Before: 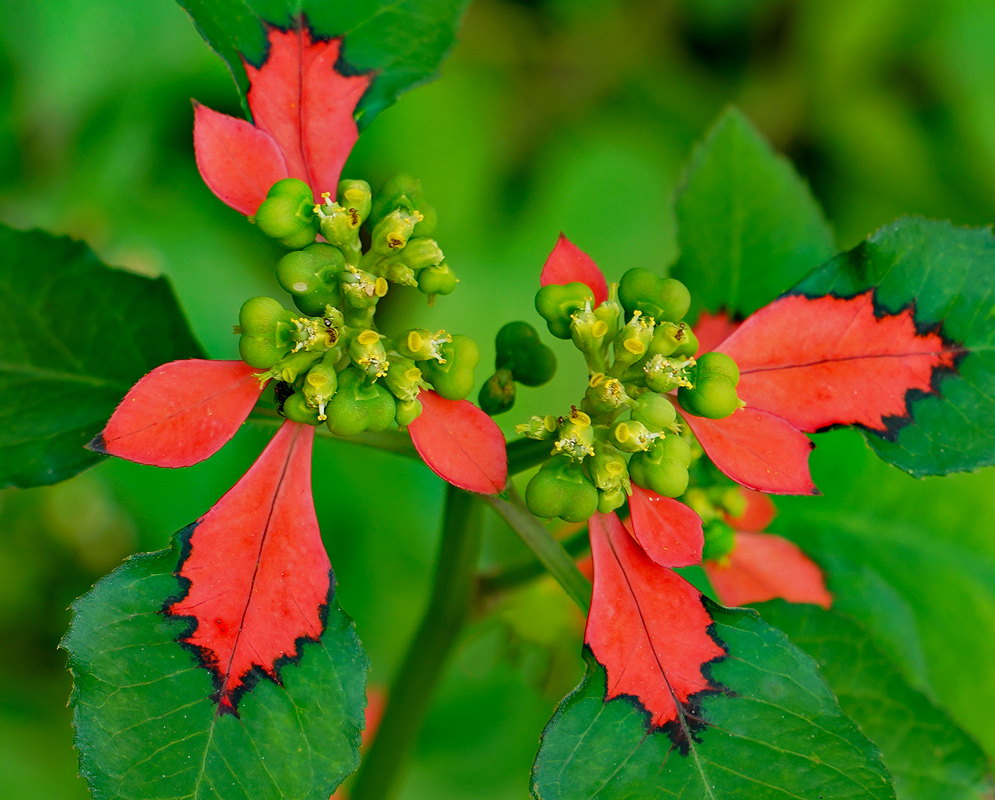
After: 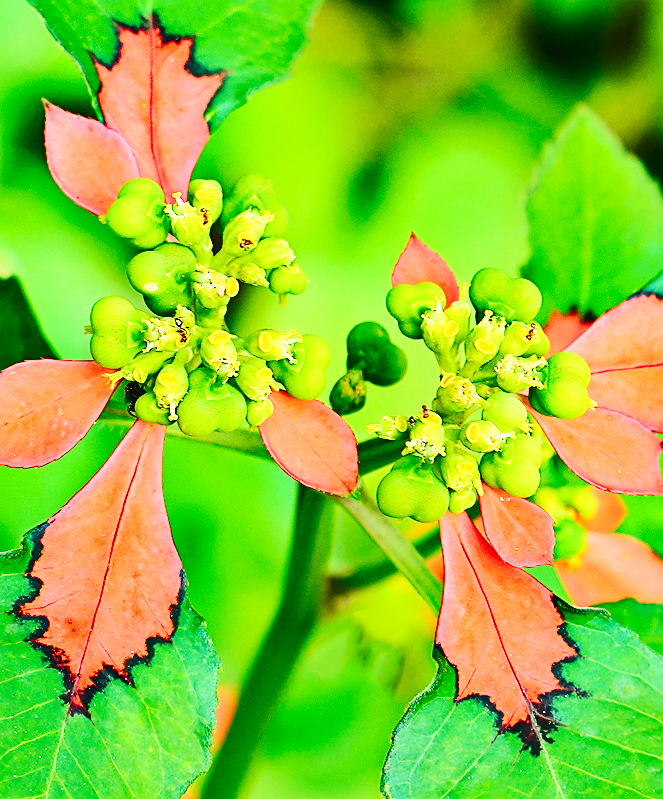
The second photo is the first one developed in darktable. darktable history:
base curve: curves: ch0 [(0, 0.007) (0.028, 0.063) (0.121, 0.311) (0.46, 0.743) (0.859, 0.957) (1, 1)], preserve colors none
contrast brightness saturation: contrast 0.4, brightness 0.1, saturation 0.21
crop and rotate: left 15.055%, right 18.278%
sharpen: on, module defaults
